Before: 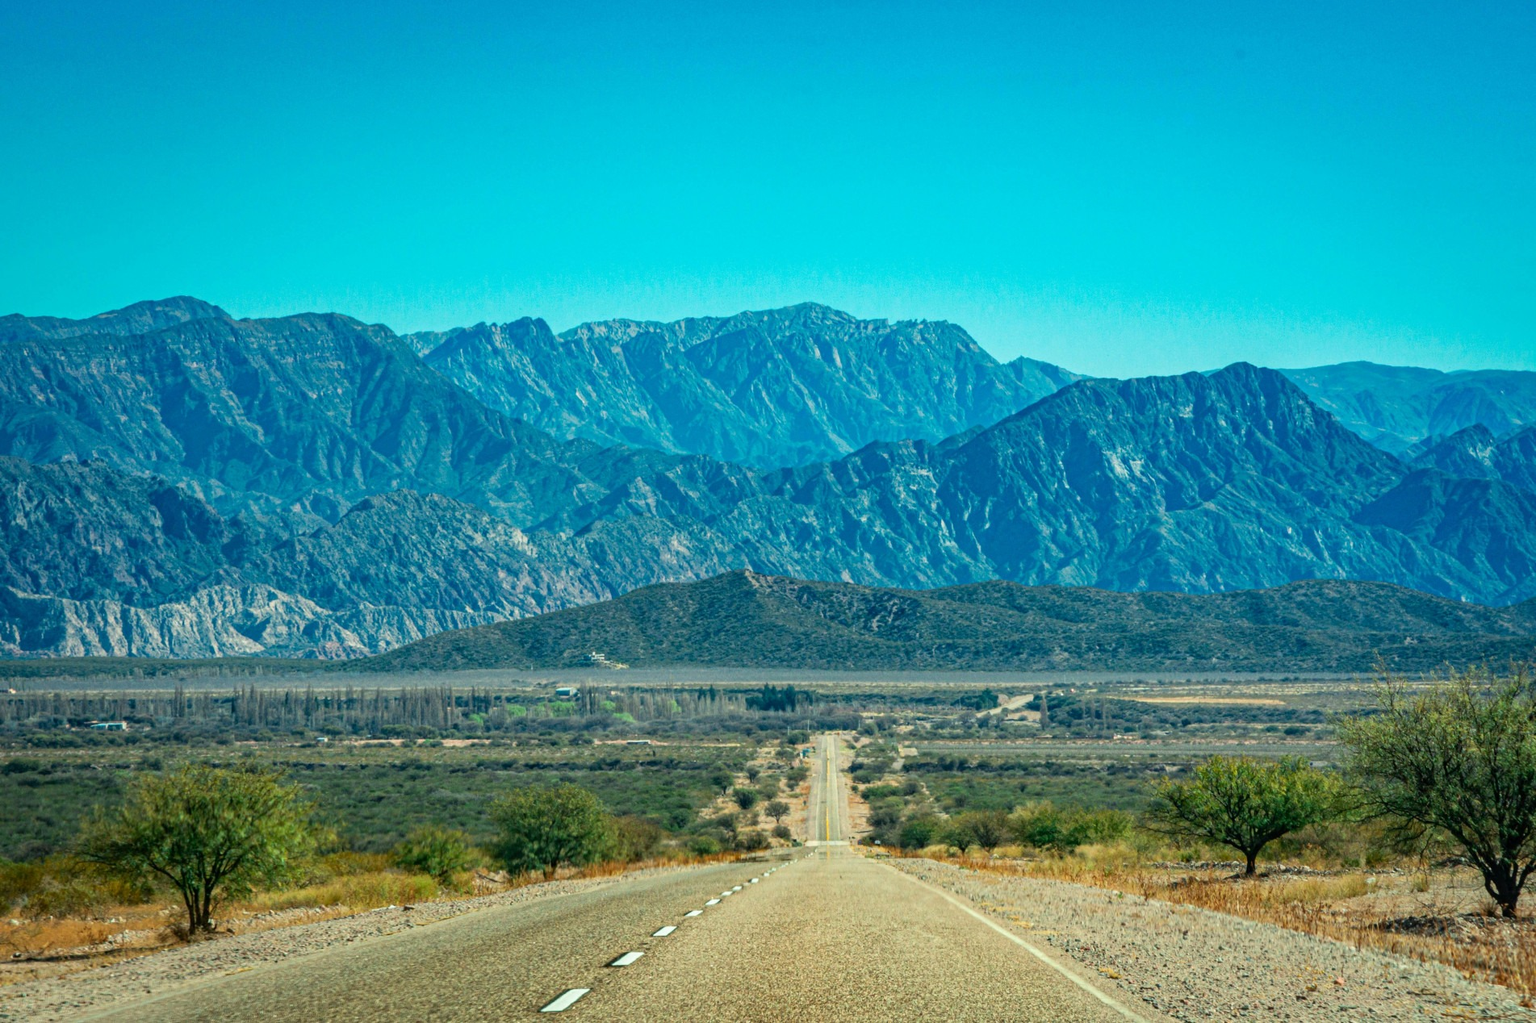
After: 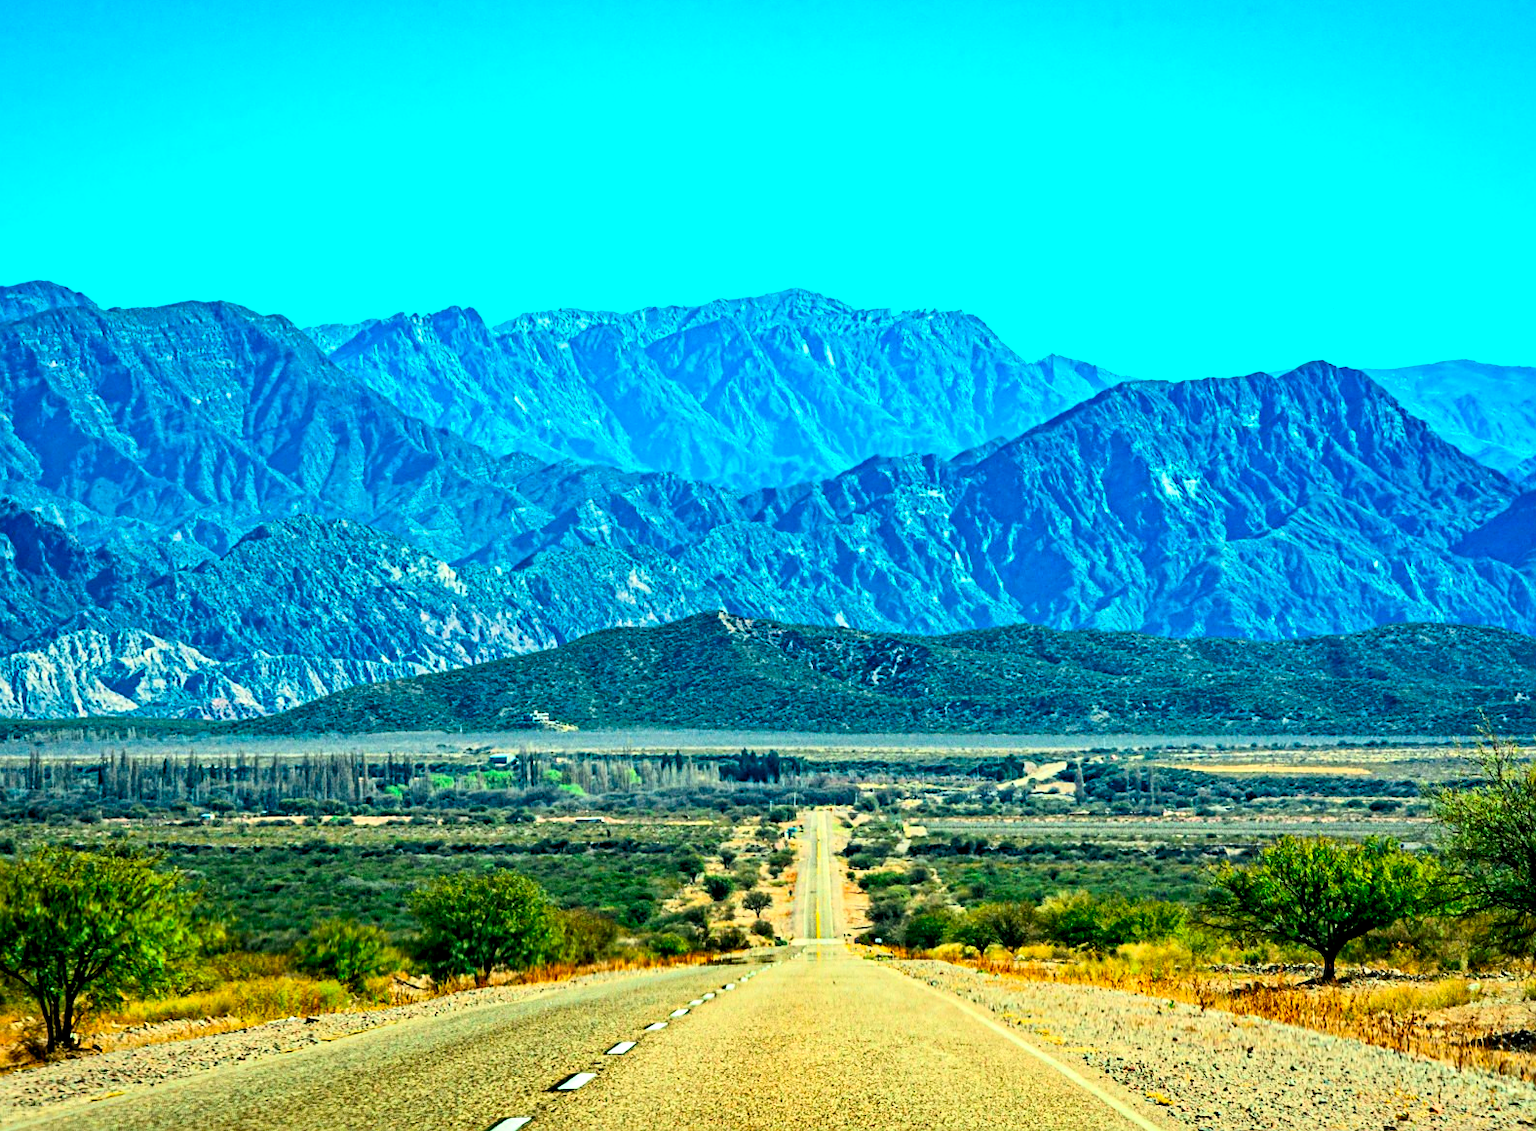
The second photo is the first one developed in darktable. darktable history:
crop: left 9.807%, top 6.259%, right 7.334%, bottom 2.177%
sharpen: on, module defaults
contrast equalizer: y [[0.5, 0.5, 0.544, 0.569, 0.5, 0.5], [0.5 ×6], [0.5 ×6], [0 ×6], [0 ×6]]
rgb levels: levels [[0.01, 0.419, 0.839], [0, 0.5, 1], [0, 0.5, 1]]
contrast brightness saturation: contrast 0.26, brightness 0.02, saturation 0.87
